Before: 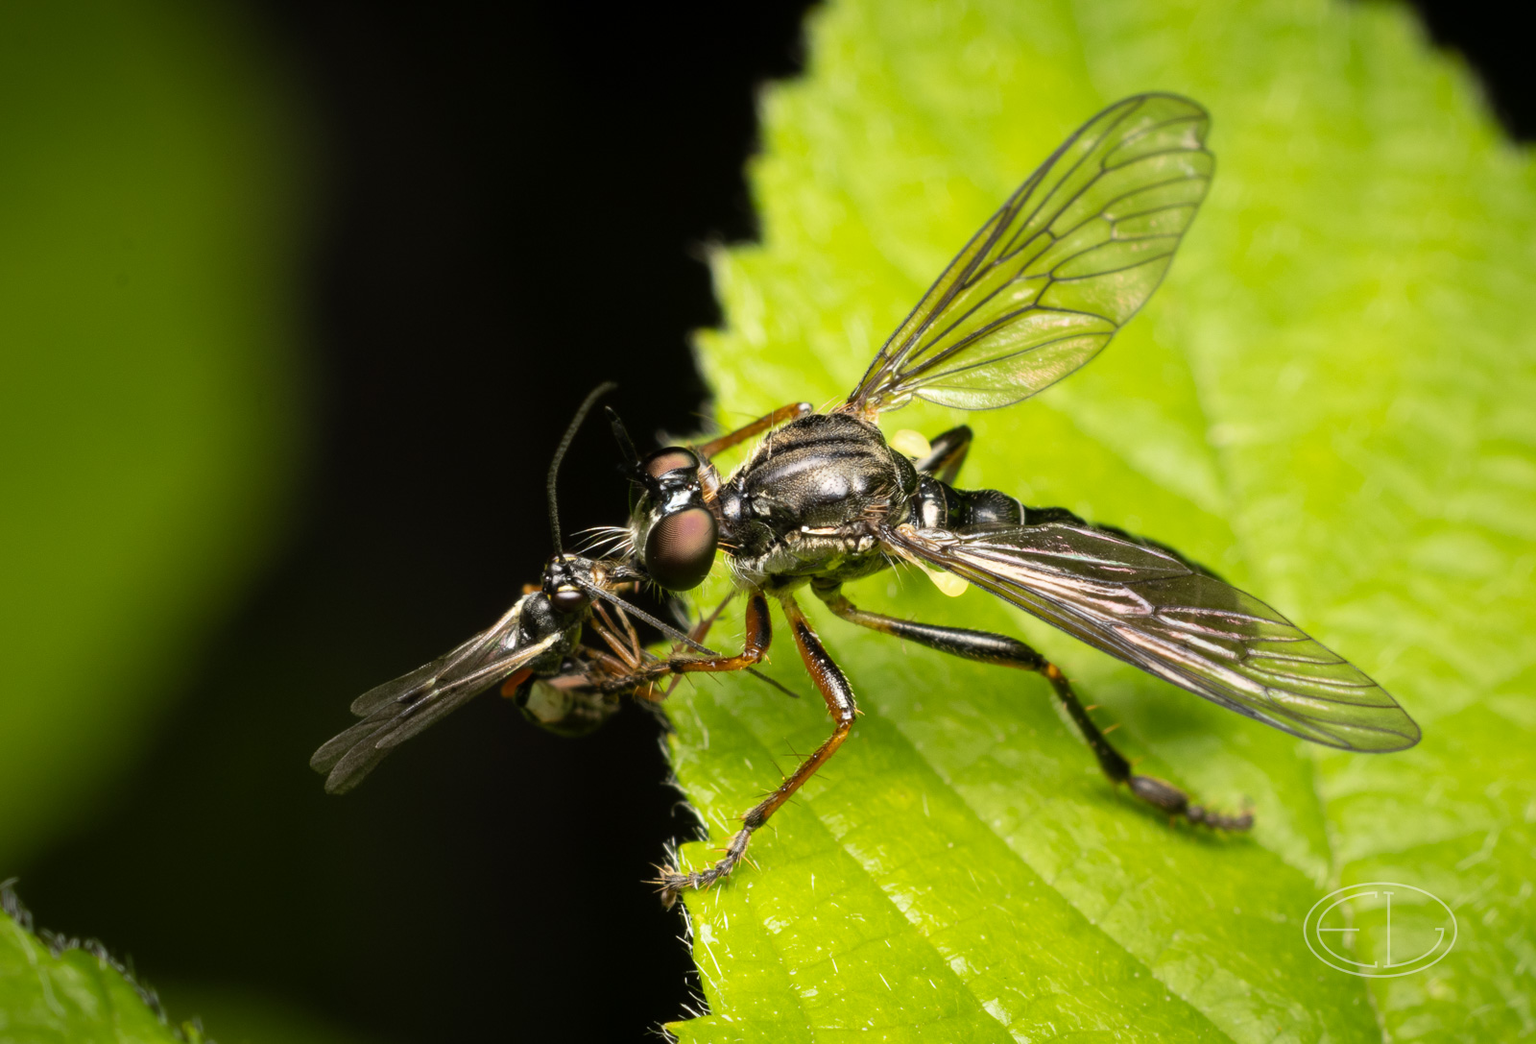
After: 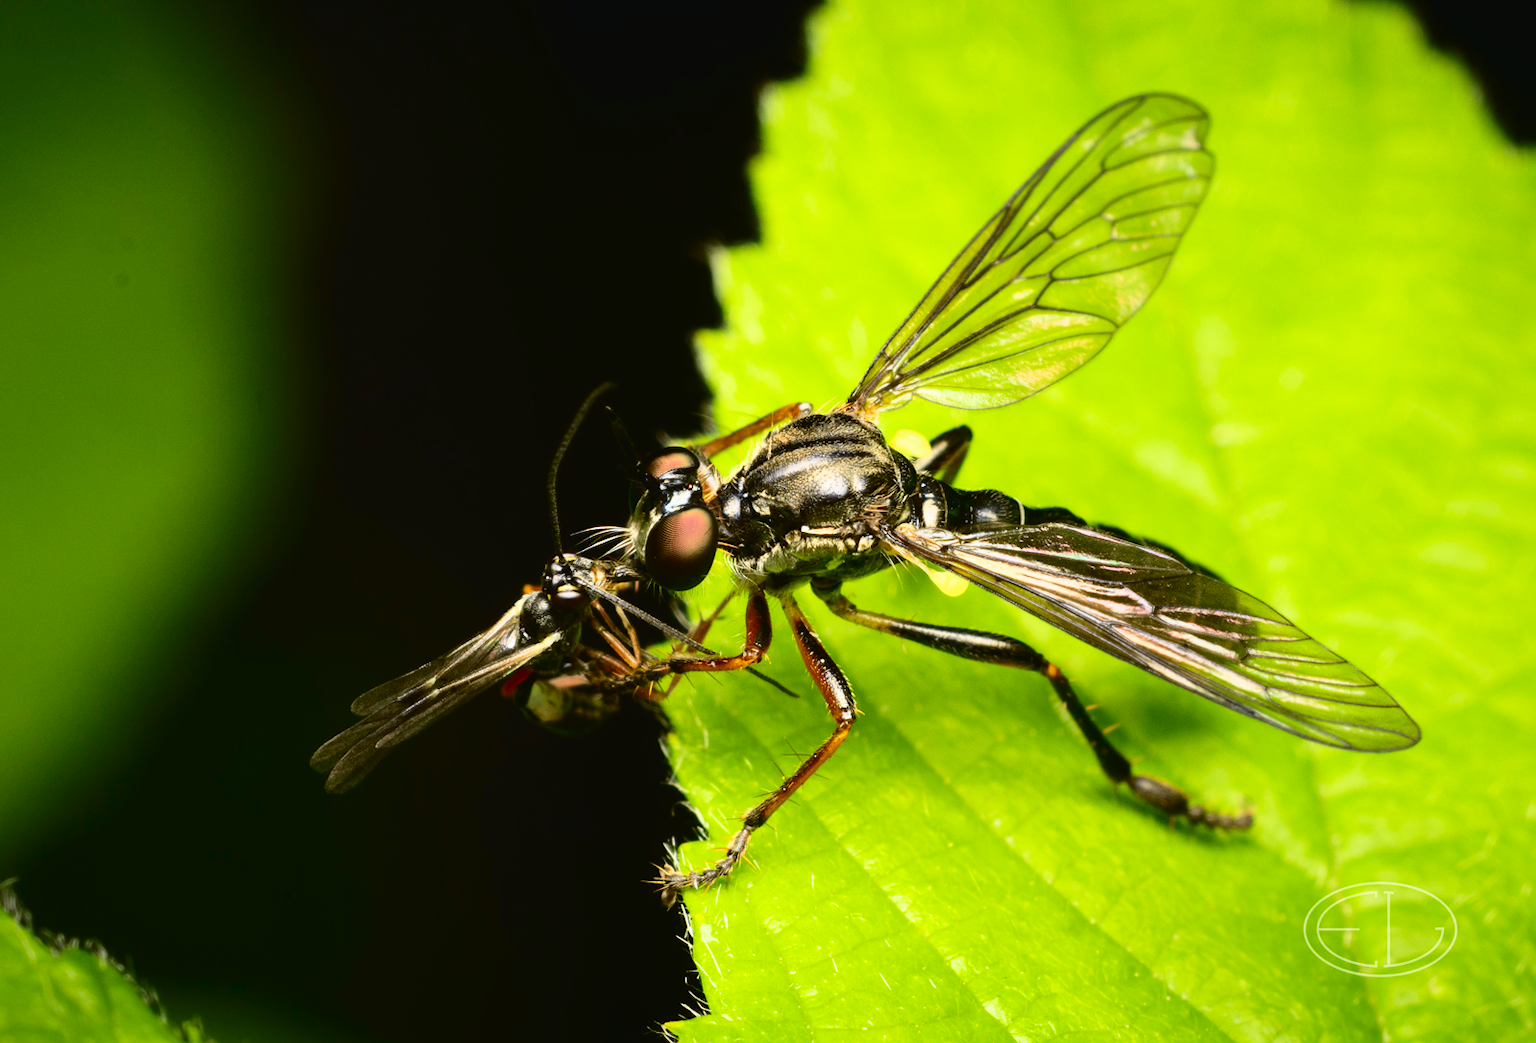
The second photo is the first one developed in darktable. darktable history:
tone curve: curves: ch0 [(0, 0.023) (0.132, 0.075) (0.251, 0.186) (0.441, 0.476) (0.662, 0.757) (0.849, 0.927) (1, 0.99)]; ch1 [(0, 0) (0.447, 0.411) (0.483, 0.469) (0.498, 0.496) (0.518, 0.514) (0.561, 0.59) (0.606, 0.659) (0.657, 0.725) (0.869, 0.916) (1, 1)]; ch2 [(0, 0) (0.307, 0.315) (0.425, 0.438) (0.483, 0.477) (0.503, 0.503) (0.526, 0.553) (0.552, 0.601) (0.615, 0.669) (0.703, 0.797) (0.985, 0.966)], color space Lab, independent channels, preserve colors none
